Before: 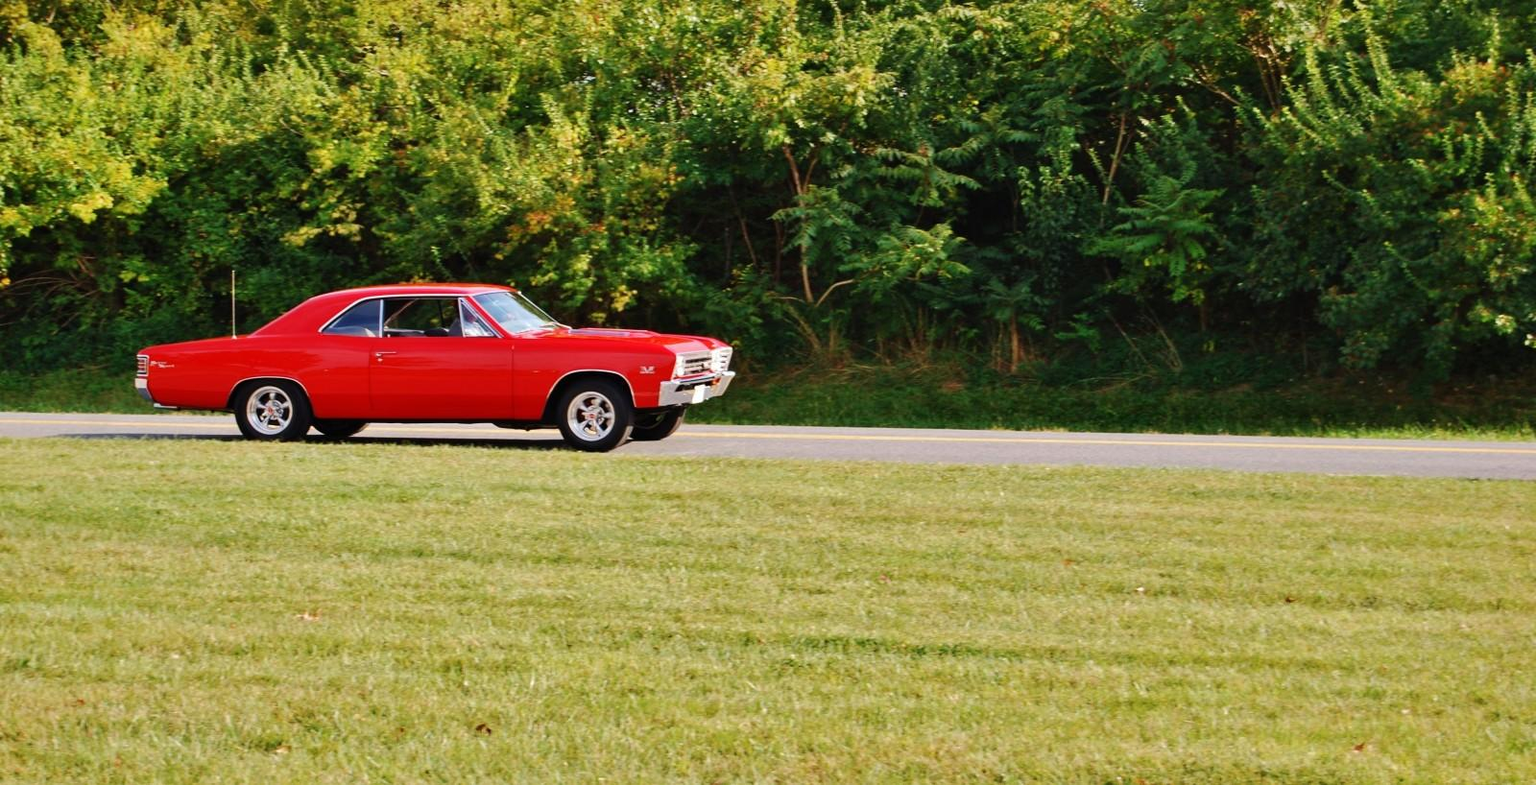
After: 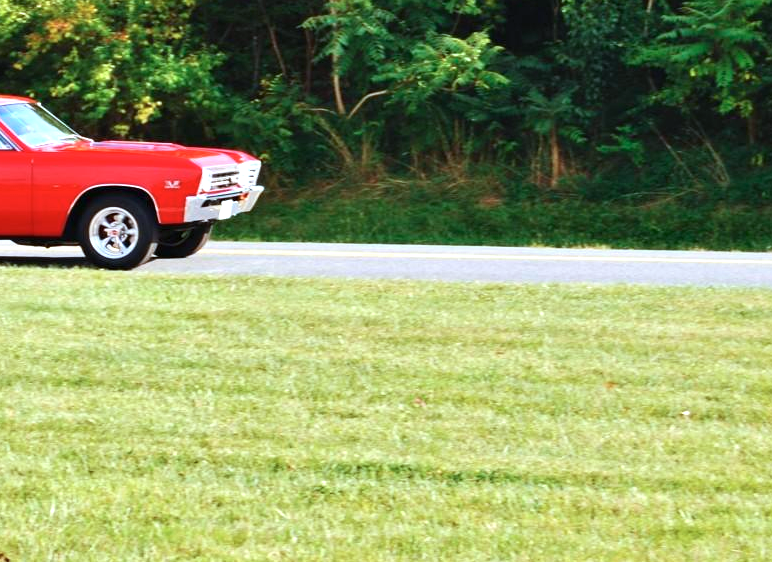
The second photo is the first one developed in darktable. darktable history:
exposure: exposure 0.7 EV, compensate highlight preservation false
color calibration: illuminant Planckian (black body), x 0.375, y 0.373, temperature 4117 K
crop: left 31.379%, top 24.658%, right 20.326%, bottom 6.628%
